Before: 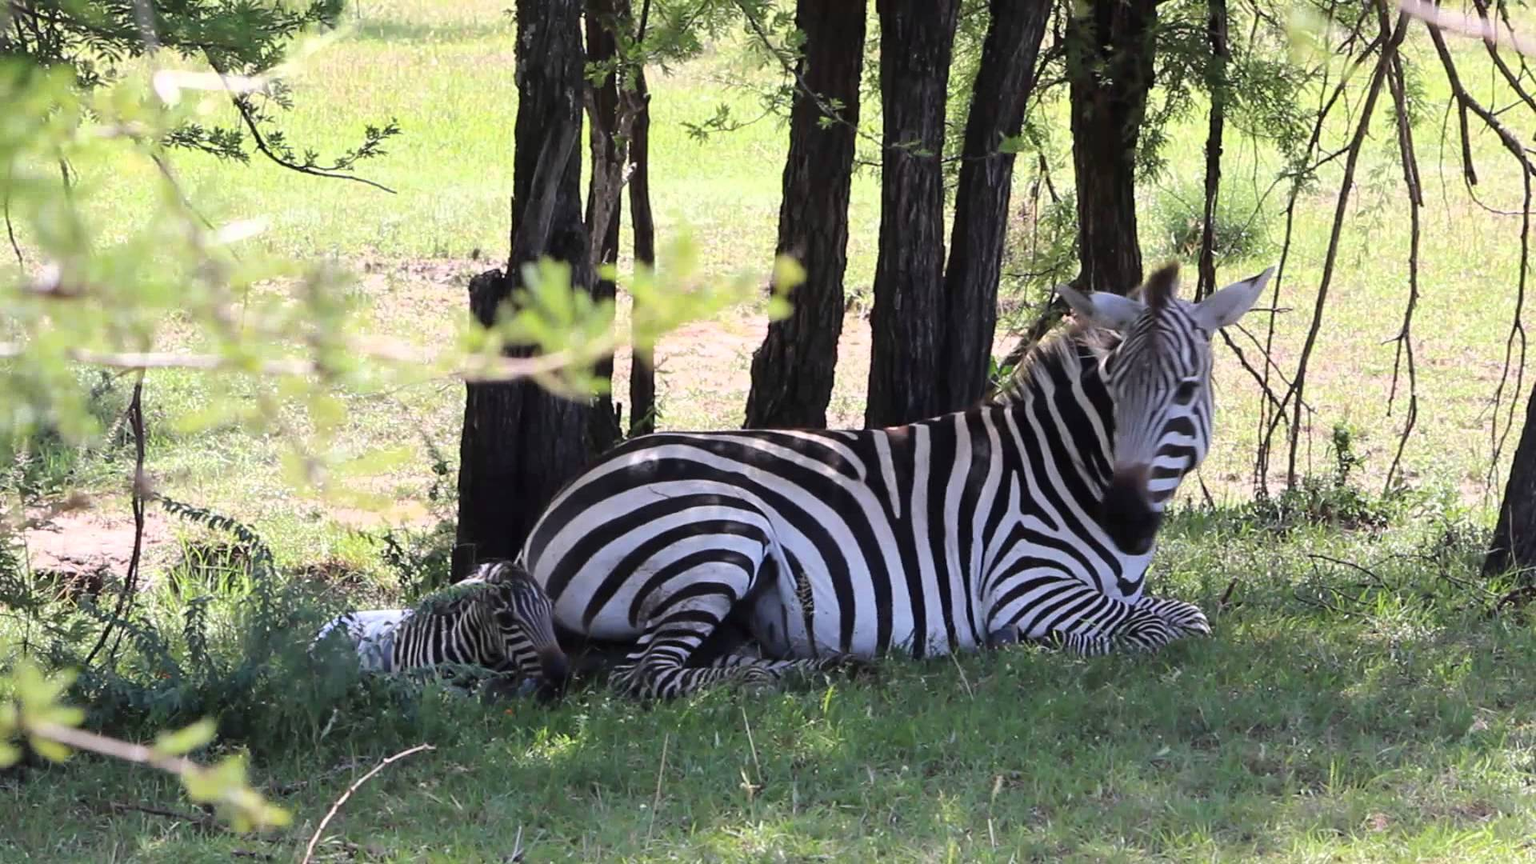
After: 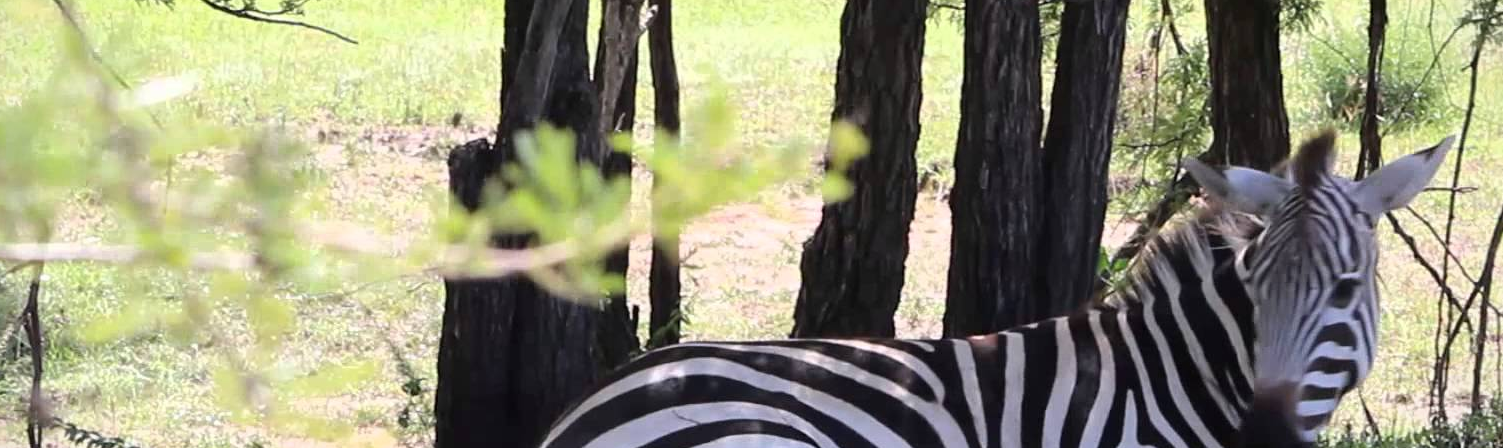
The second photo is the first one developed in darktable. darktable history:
crop: left 7.2%, top 18.386%, right 14.48%, bottom 40.122%
vignetting: fall-off start 90.9%, fall-off radius 38.15%, brightness -0.18, saturation -0.31, width/height ratio 1.216, shape 1.3, dithering 16-bit output
